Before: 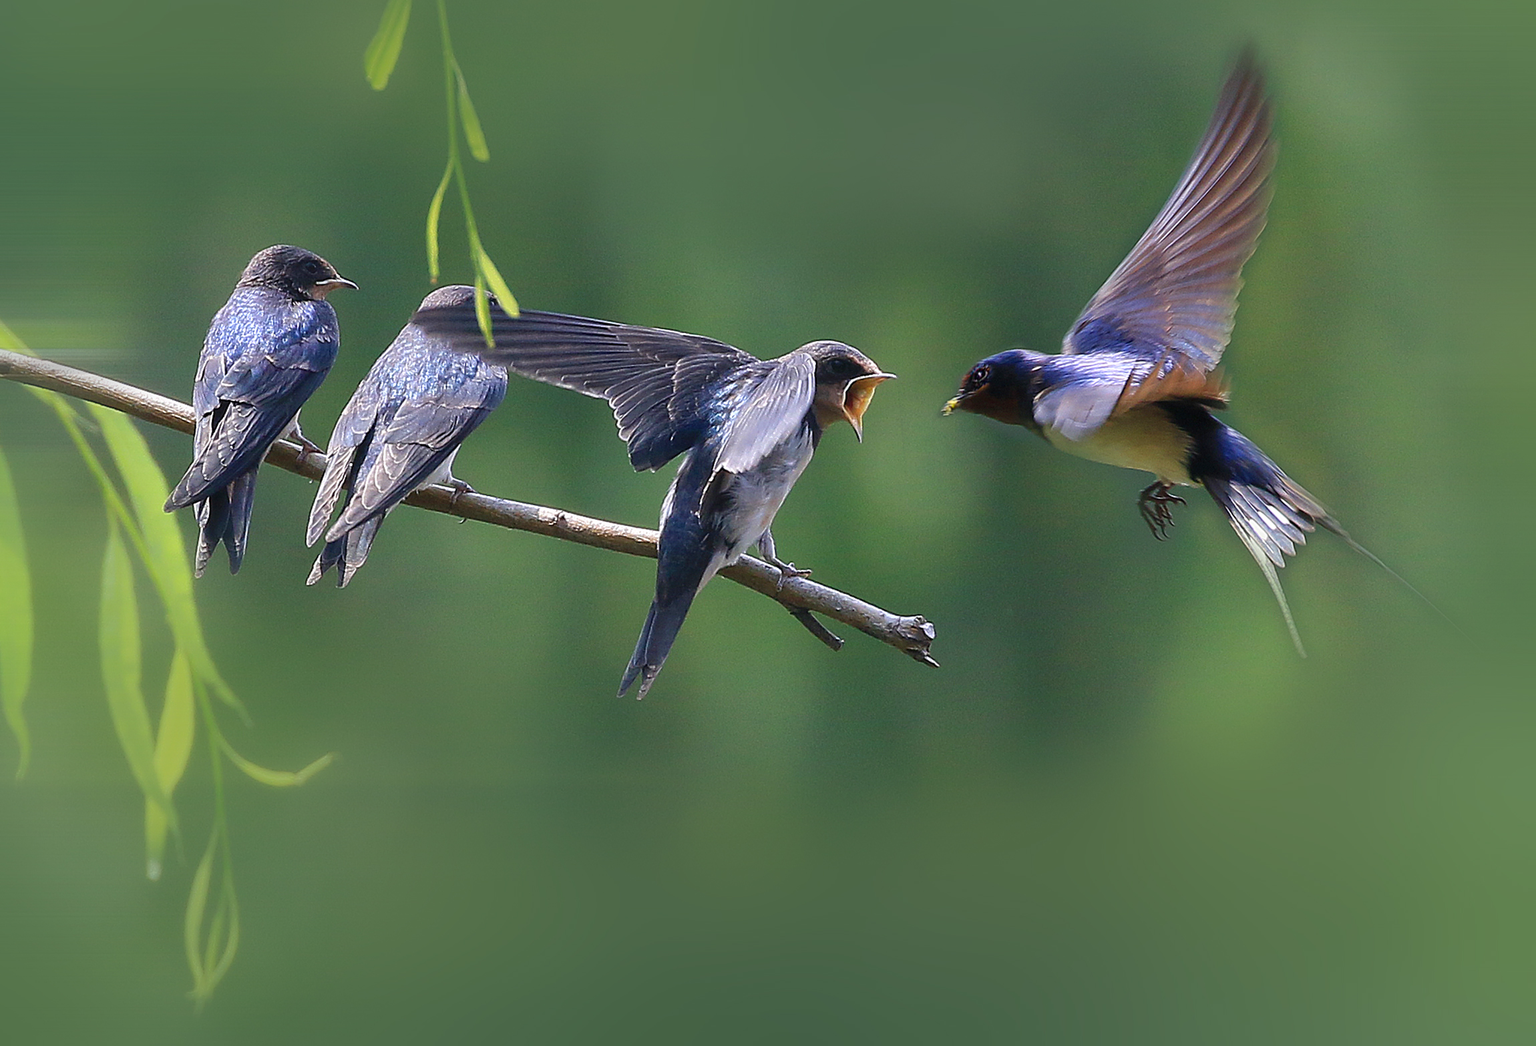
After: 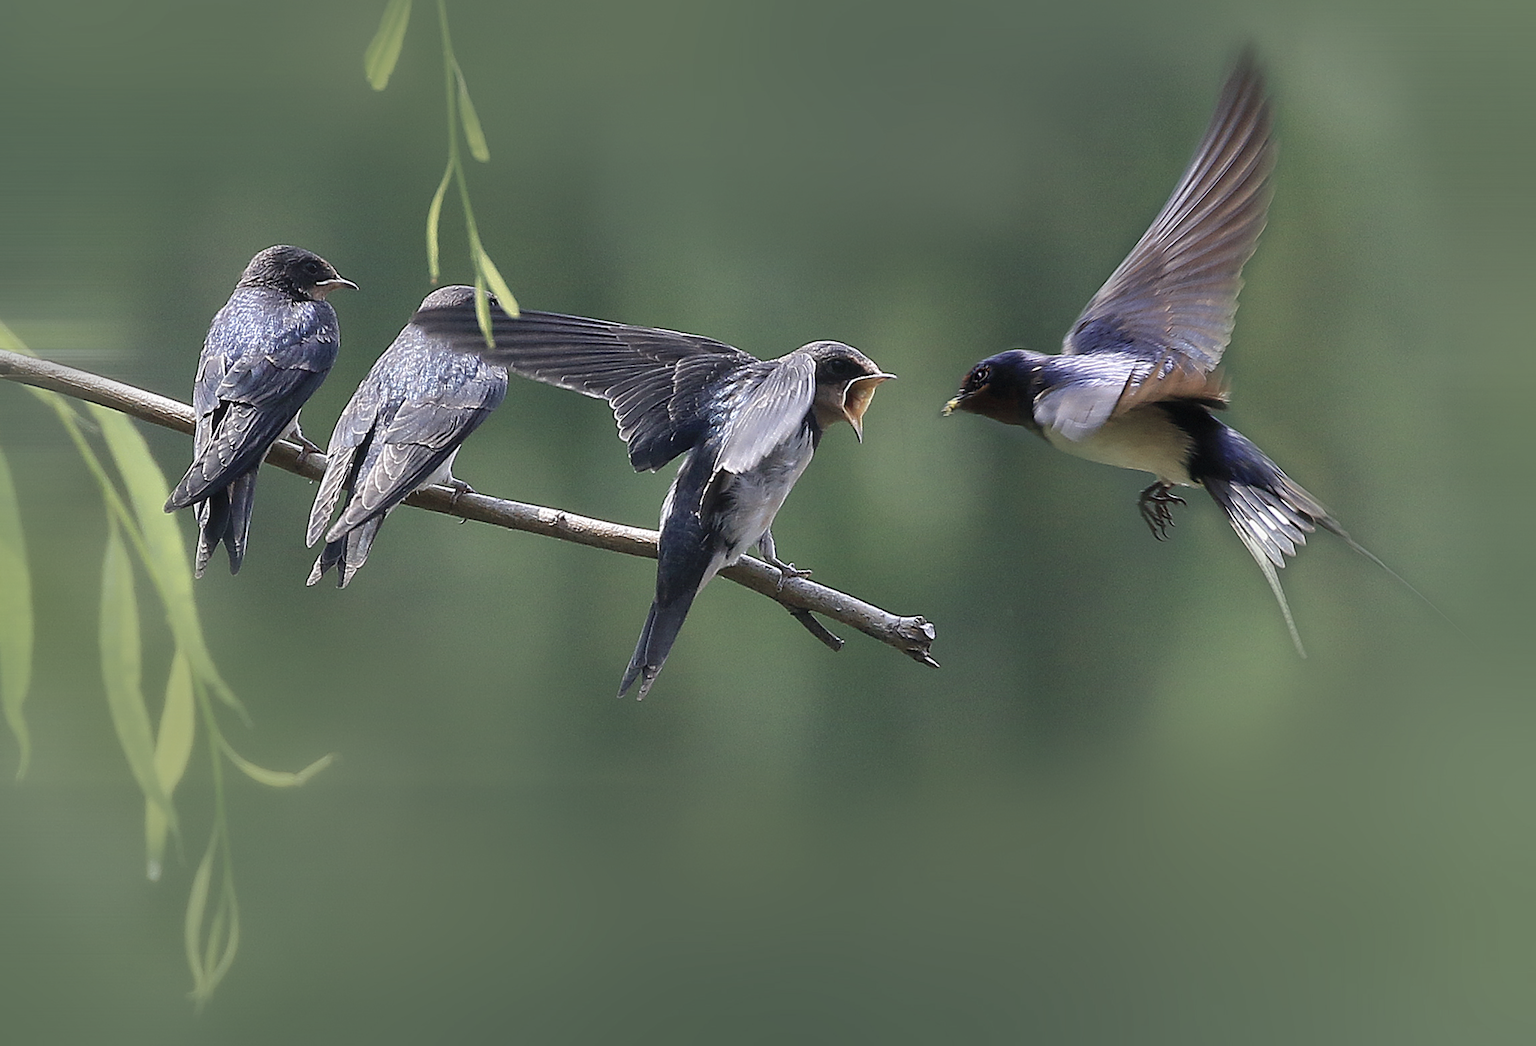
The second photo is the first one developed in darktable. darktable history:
shadows and highlights: shadows 17.25, highlights -84.06, soften with gaussian
color correction: highlights b* 0.032, saturation 0.55
